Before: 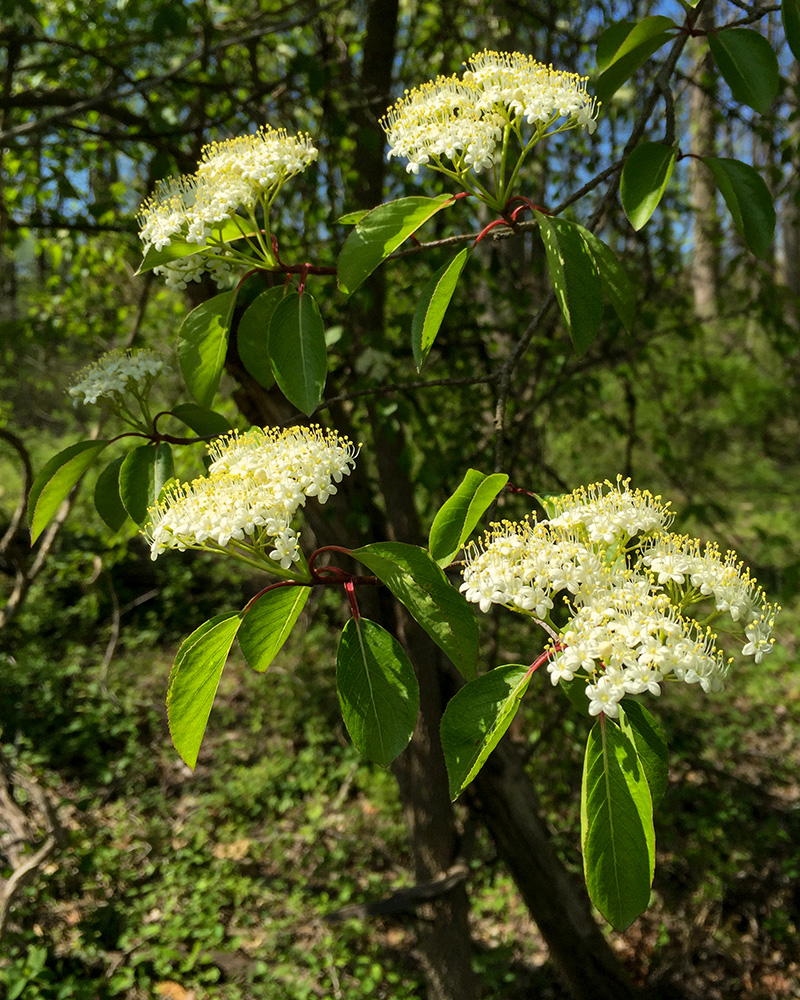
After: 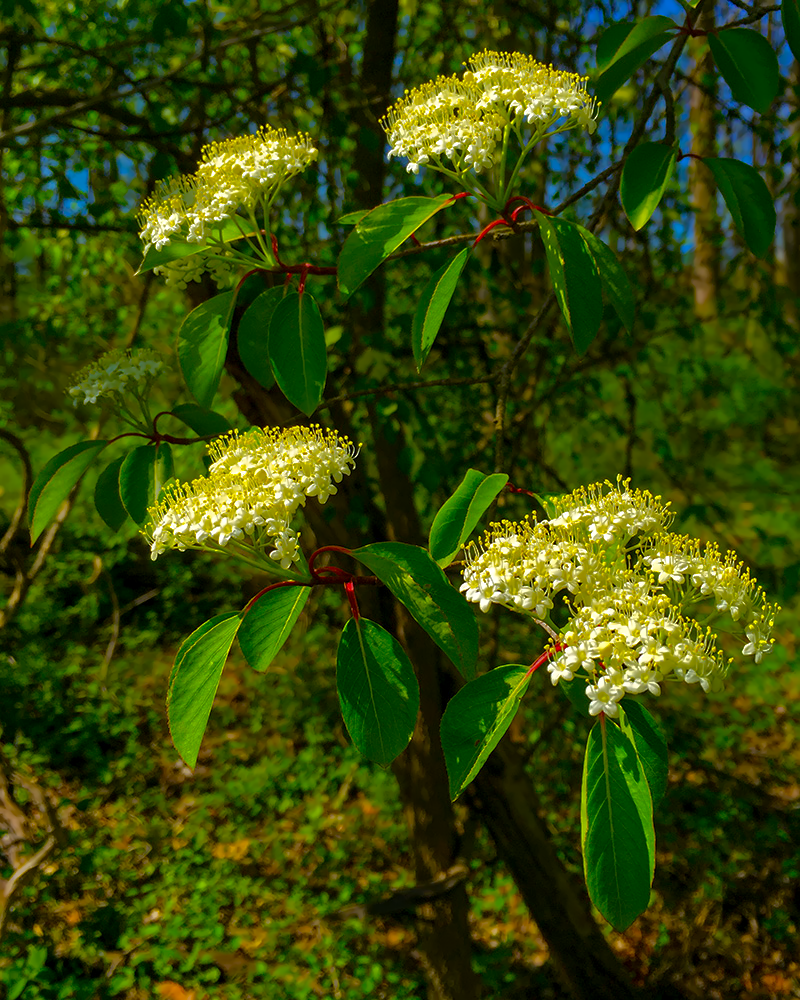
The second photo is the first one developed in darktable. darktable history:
base curve: curves: ch0 [(0, 0) (0.841, 0.609) (1, 1)]
tone equalizer: -8 EV 0.06 EV, smoothing diameter 25%, edges refinement/feathering 10, preserve details guided filter
color balance: input saturation 134.34%, contrast -10.04%, contrast fulcrum 19.67%, output saturation 133.51%
exposure: black level correction 0.009, exposure 0.119 EV
haze removal: strength 0.53, distance 0.925
denoise (profiled): patch size 2, search radius 4, preserve shadows 1.02, bias correction -0.395, scattering 0.3, a [0, 0, 0], mode non-local means
